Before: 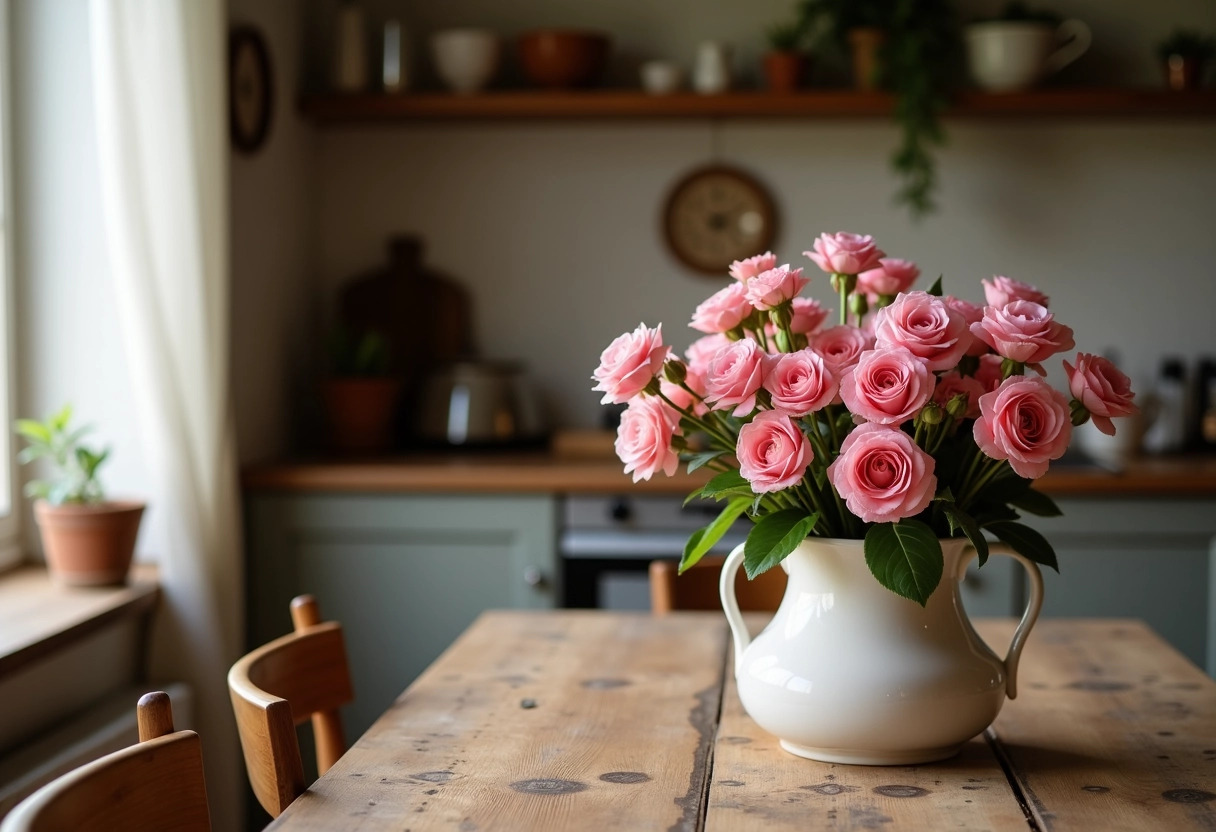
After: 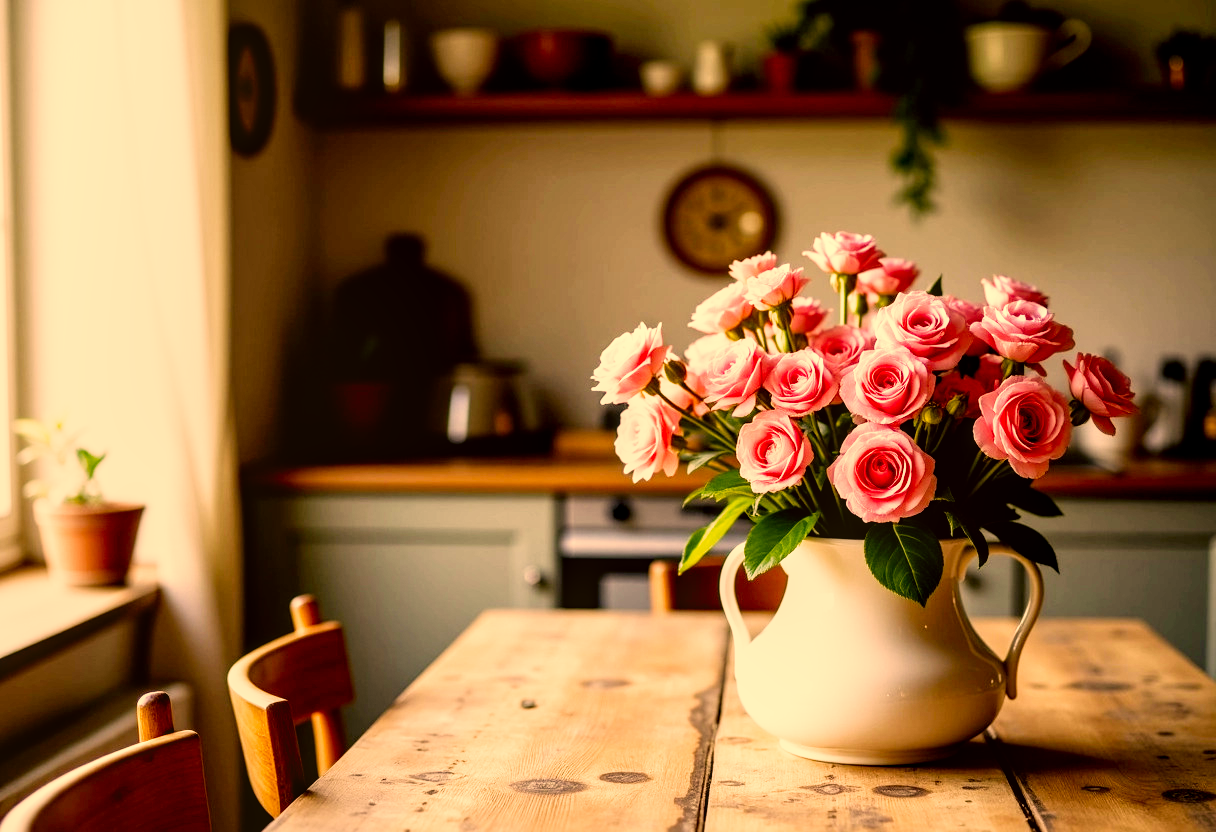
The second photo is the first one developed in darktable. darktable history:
color correction: highlights a* 18.49, highlights b* 35.04, shadows a* 1.85, shadows b* 6.8, saturation 1.02
local contrast: on, module defaults
filmic rgb: middle gray luminance 9.89%, black relative exposure -8.6 EV, white relative exposure 3.29 EV, threshold 3.06 EV, target black luminance 0%, hardness 5.2, latitude 44.68%, contrast 1.31, highlights saturation mix 4%, shadows ↔ highlights balance 25.07%, add noise in highlights 0.002, preserve chrominance no, color science v3 (2019), use custom middle-gray values true, iterations of high-quality reconstruction 0, contrast in highlights soft, enable highlight reconstruction true
